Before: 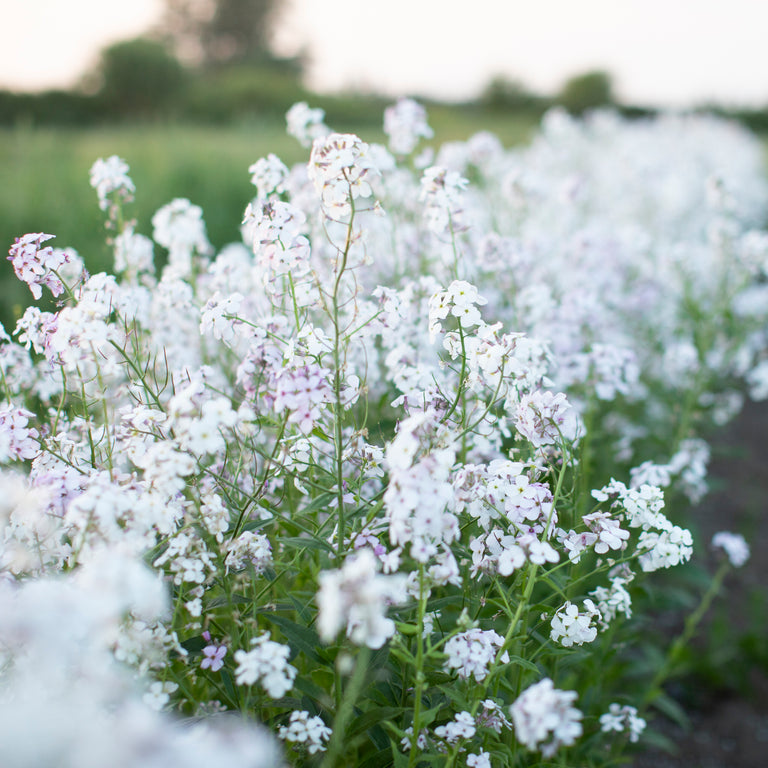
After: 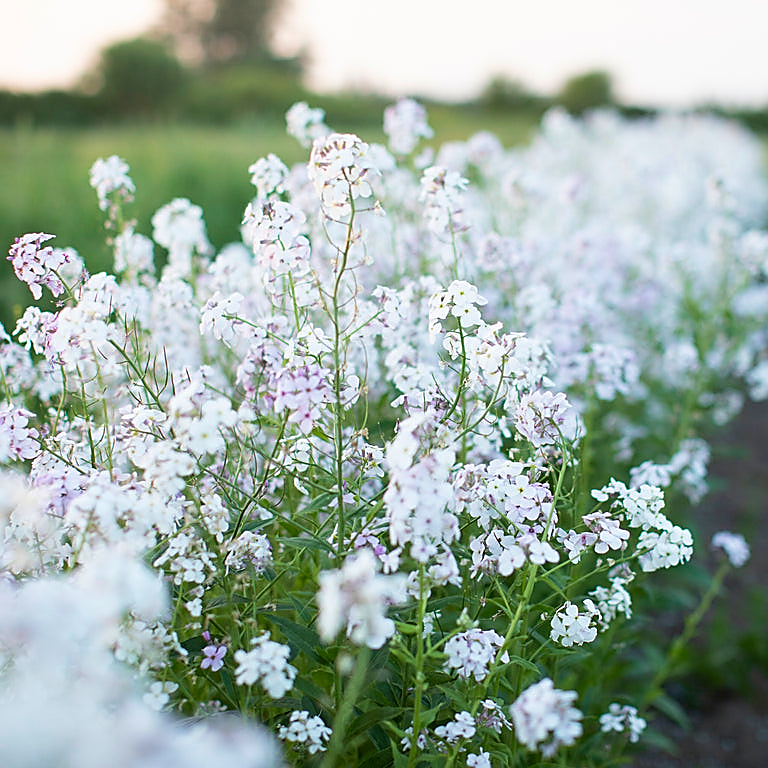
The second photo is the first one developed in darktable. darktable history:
velvia: on, module defaults
vibrance: on, module defaults
sharpen: radius 1.4, amount 1.25, threshold 0.7
